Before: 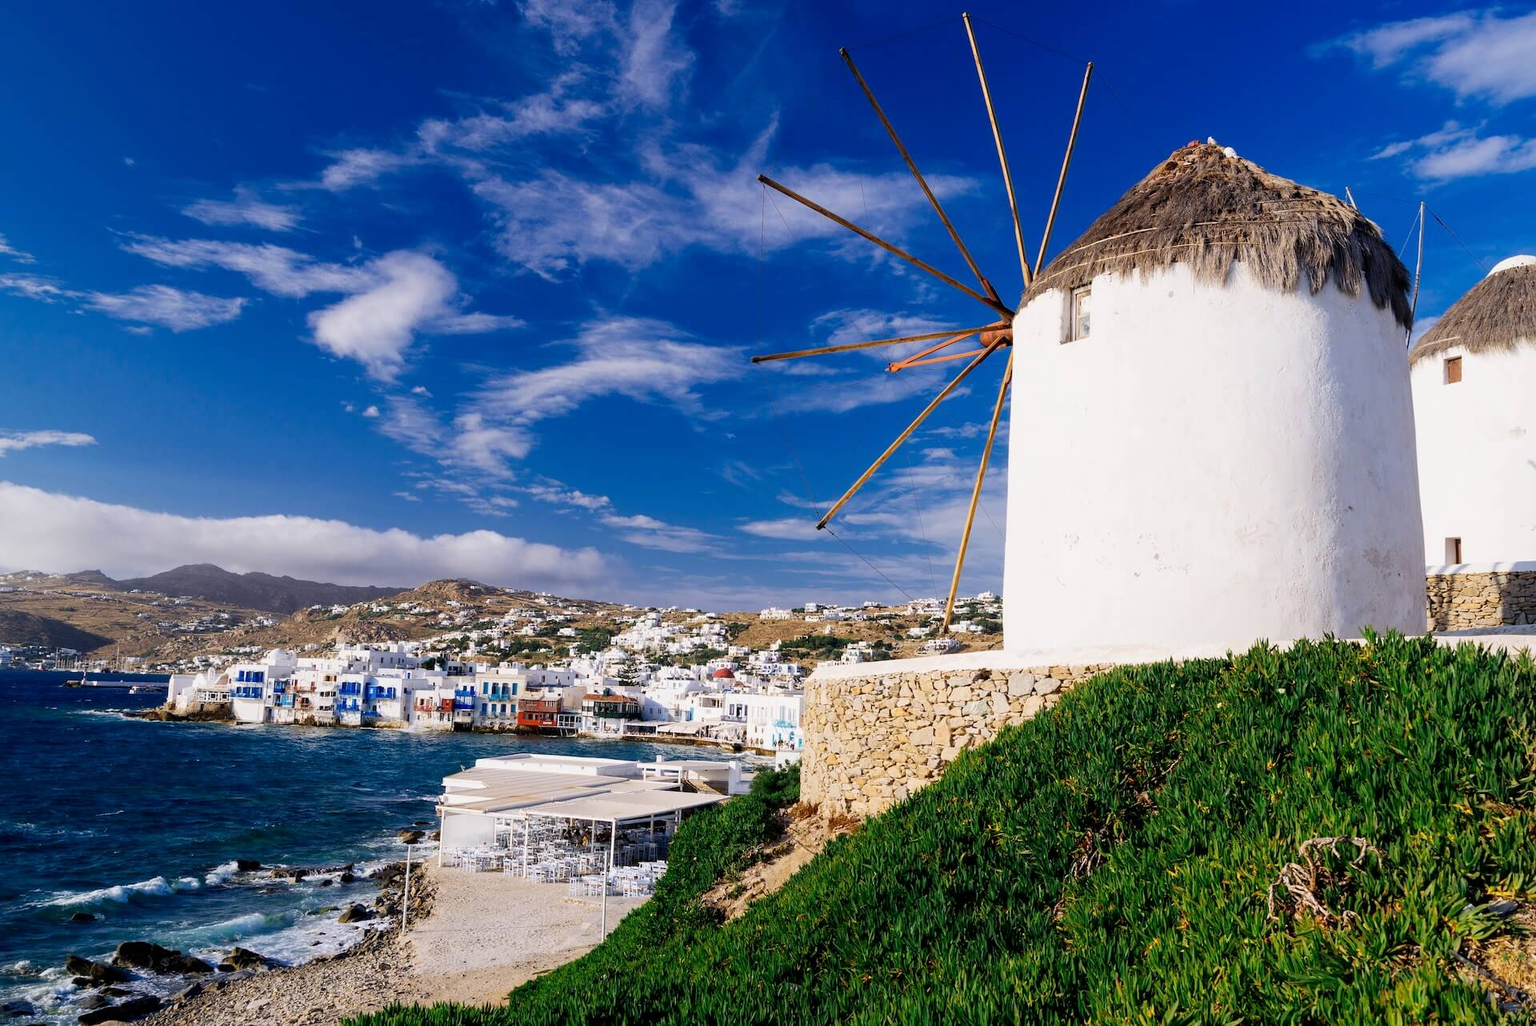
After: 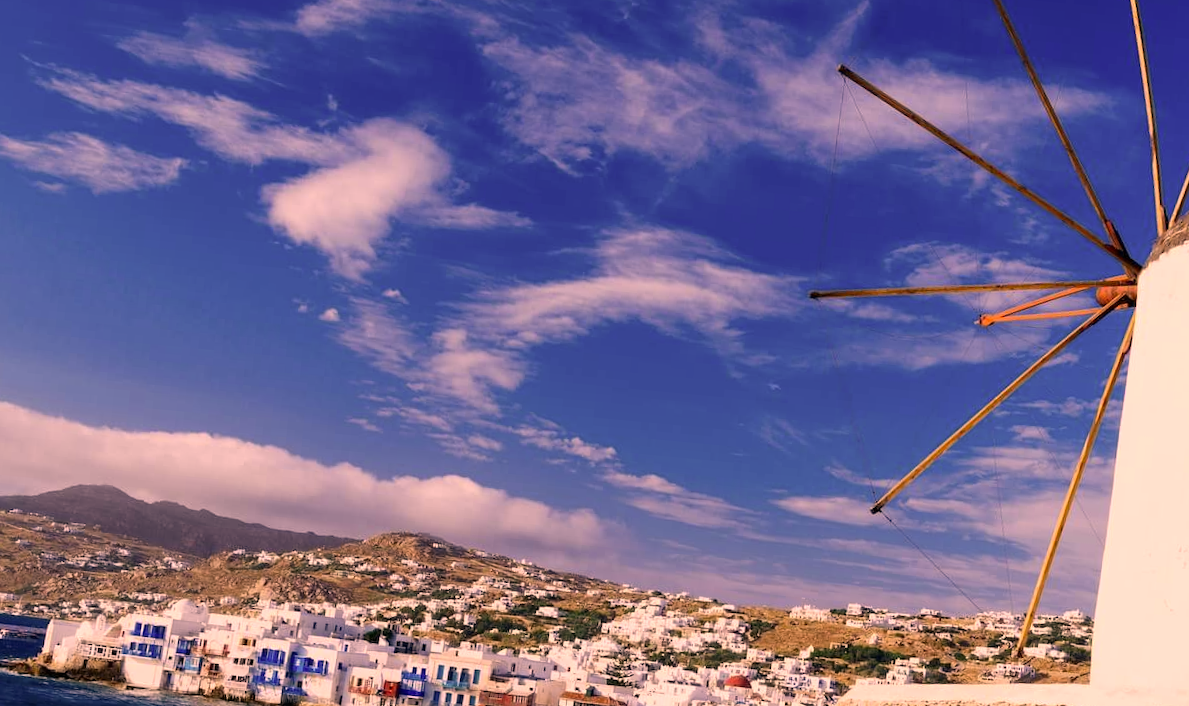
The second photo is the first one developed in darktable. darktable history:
color correction: highlights a* 21.35, highlights b* 19.82
crop and rotate: angle -5.3°, left 2.086%, top 6.99%, right 27.668%, bottom 30.544%
